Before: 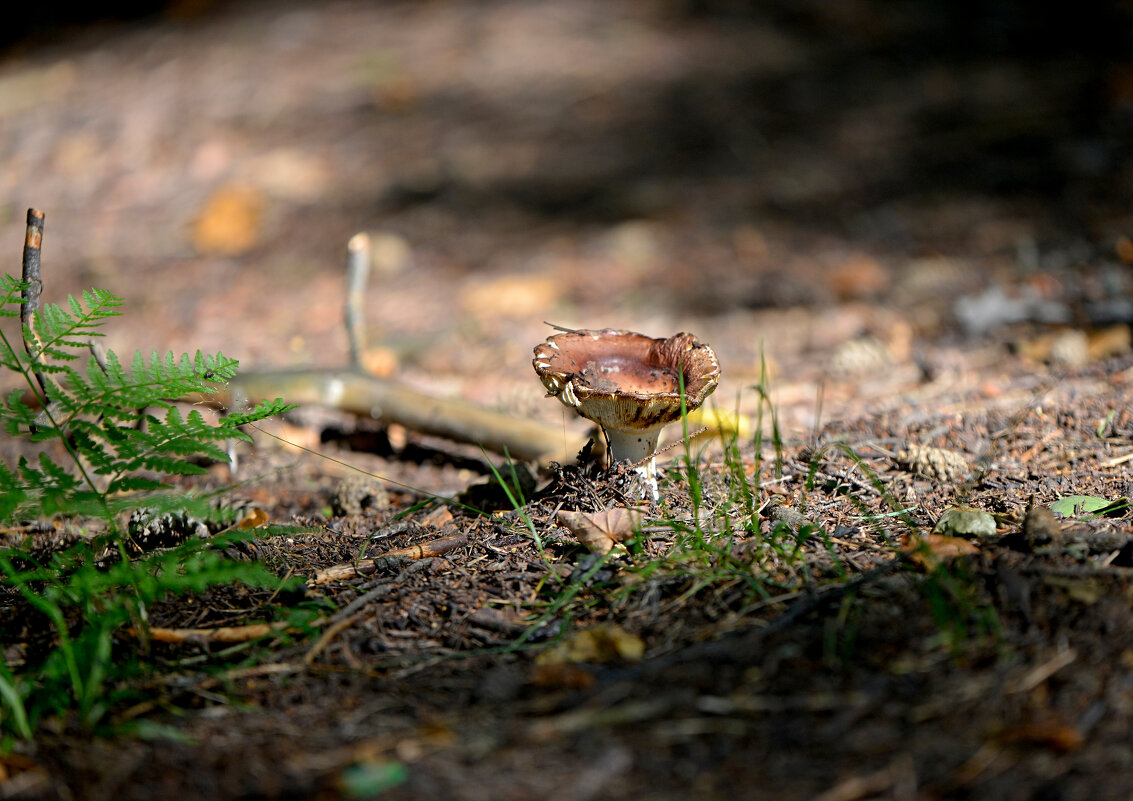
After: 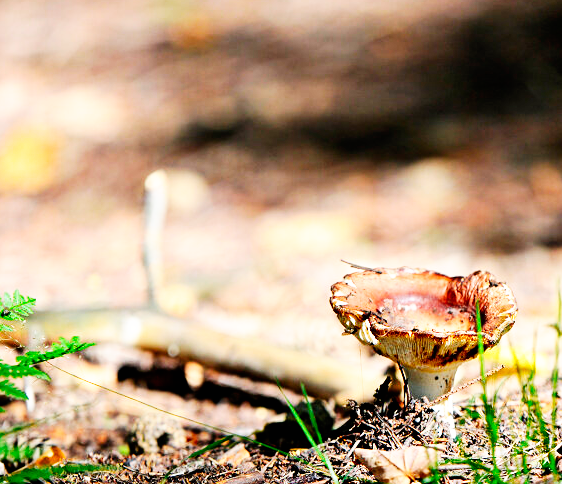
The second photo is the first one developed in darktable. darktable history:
crop: left 17.919%, top 7.746%, right 32.432%, bottom 31.775%
base curve: curves: ch0 [(0, 0) (0.007, 0.004) (0.027, 0.03) (0.046, 0.07) (0.207, 0.54) (0.442, 0.872) (0.673, 0.972) (1, 1)], preserve colors none
